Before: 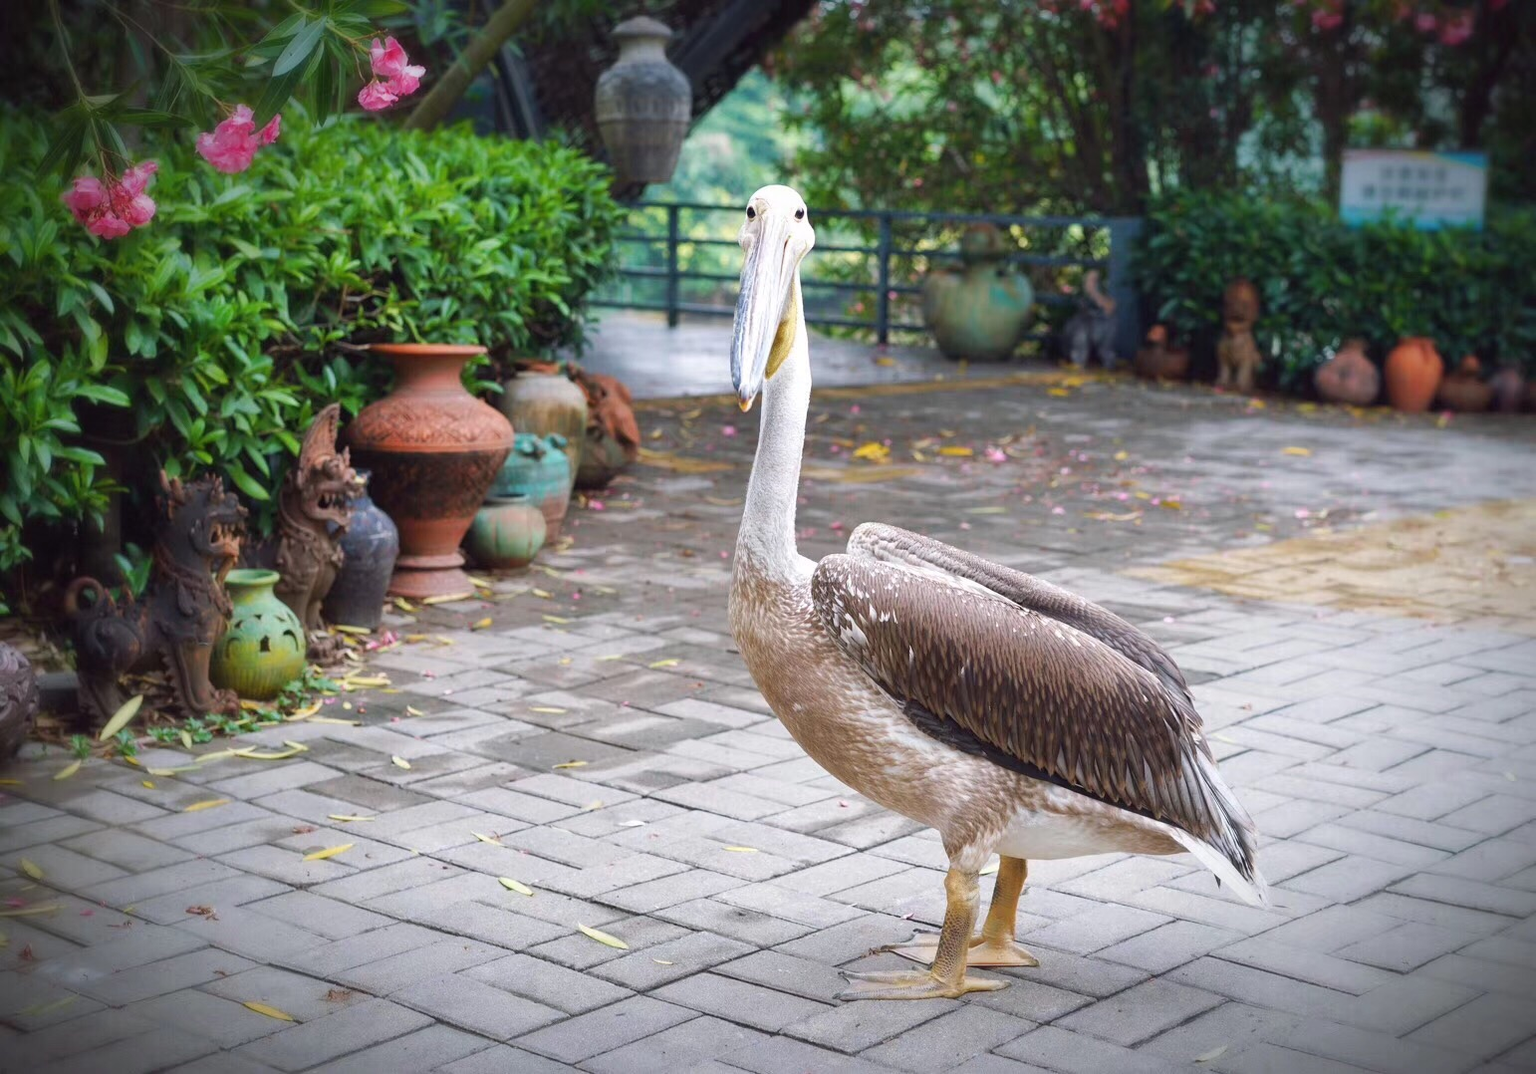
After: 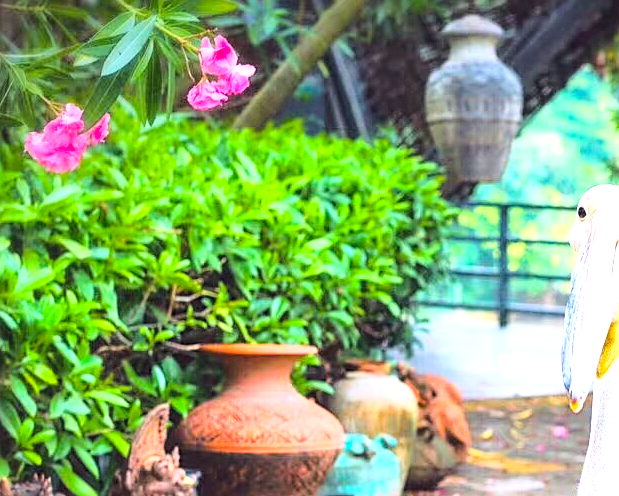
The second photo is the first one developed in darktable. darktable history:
base curve: curves: ch0 [(0, 0) (0.028, 0.03) (0.121, 0.232) (0.46, 0.748) (0.859, 0.968) (1, 1)]
sharpen: on, module defaults
contrast brightness saturation: brightness 0.151
color balance rgb: perceptual saturation grading › global saturation 25.147%, perceptual brilliance grading › global brilliance 25.326%, global vibrance 20%
local contrast: on, module defaults
crop and rotate: left 11.201%, top 0.112%, right 48.648%, bottom 53.839%
